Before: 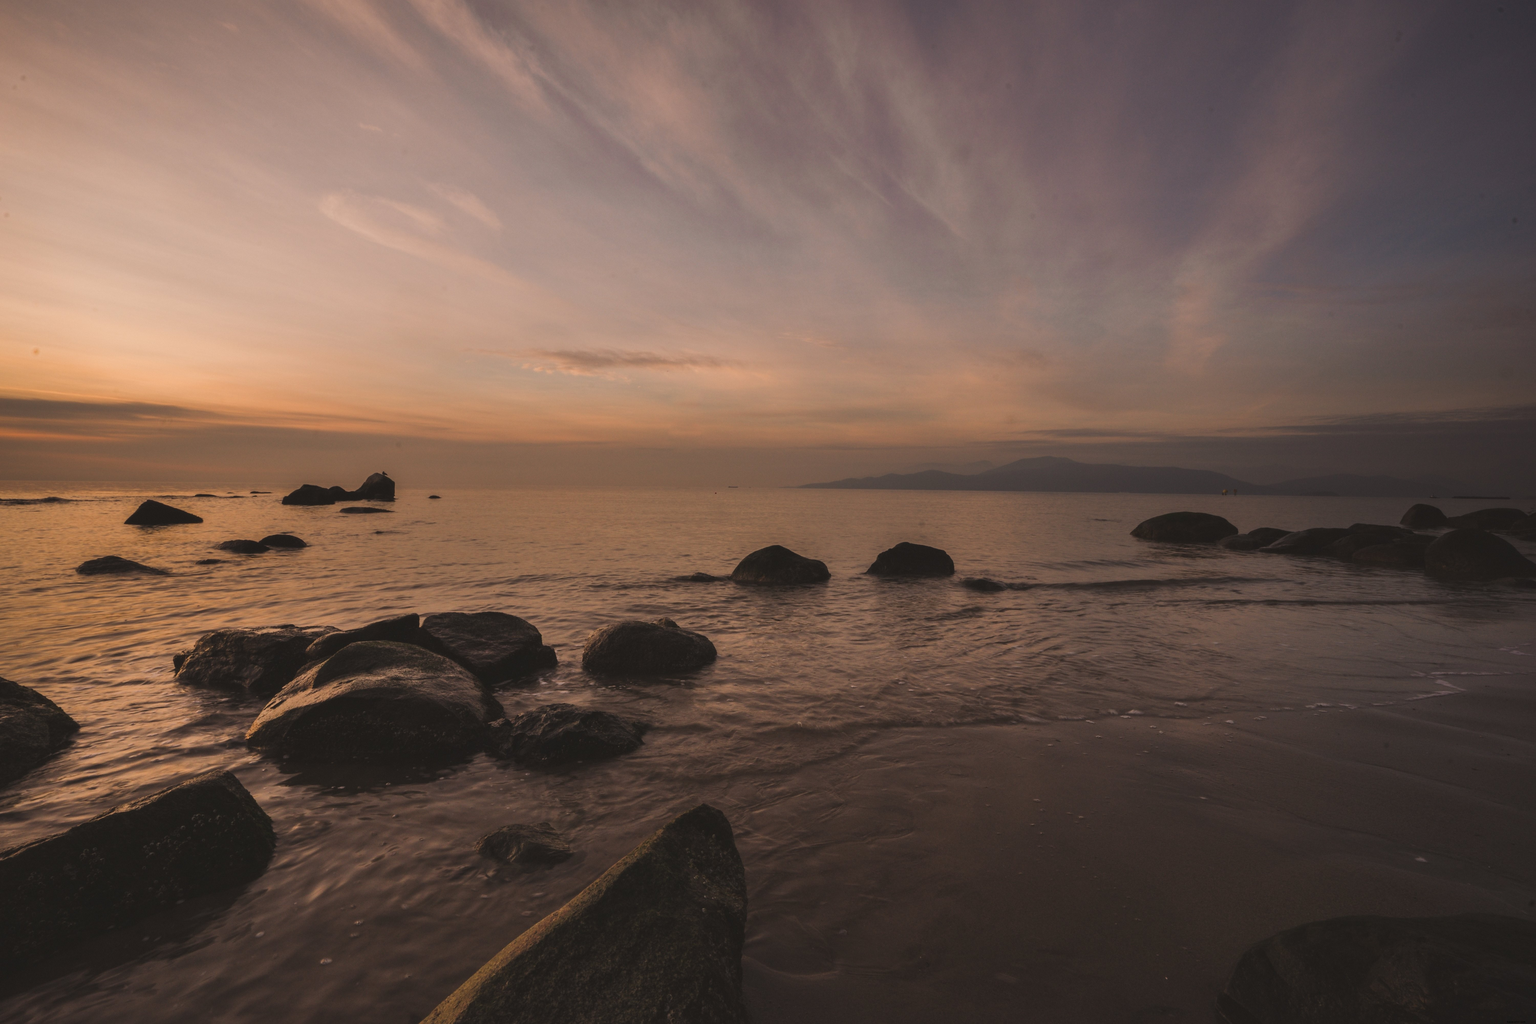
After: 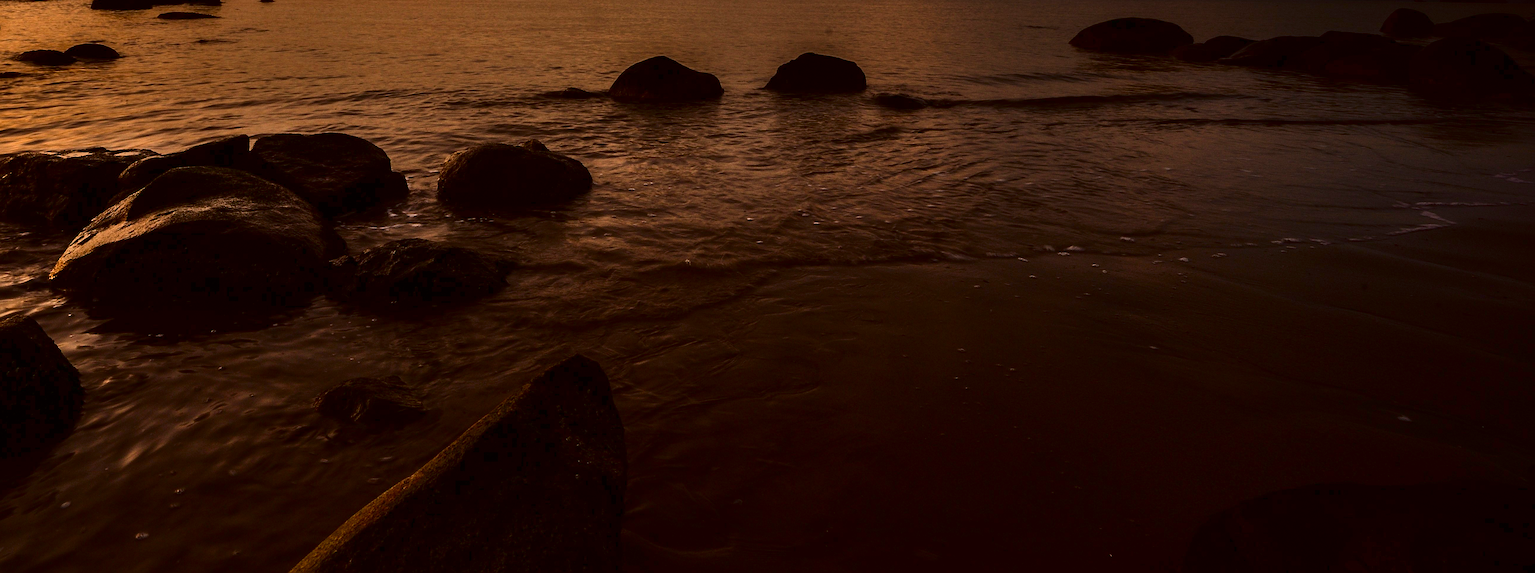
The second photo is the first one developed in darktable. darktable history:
exposure: black level correction 0.01, exposure 1 EV, compensate highlight preservation false
sharpen: on, module defaults
crop and rotate: left 13.266%, top 48.545%, bottom 2.902%
contrast brightness saturation: contrast 0.088, brightness -0.602, saturation 0.168
